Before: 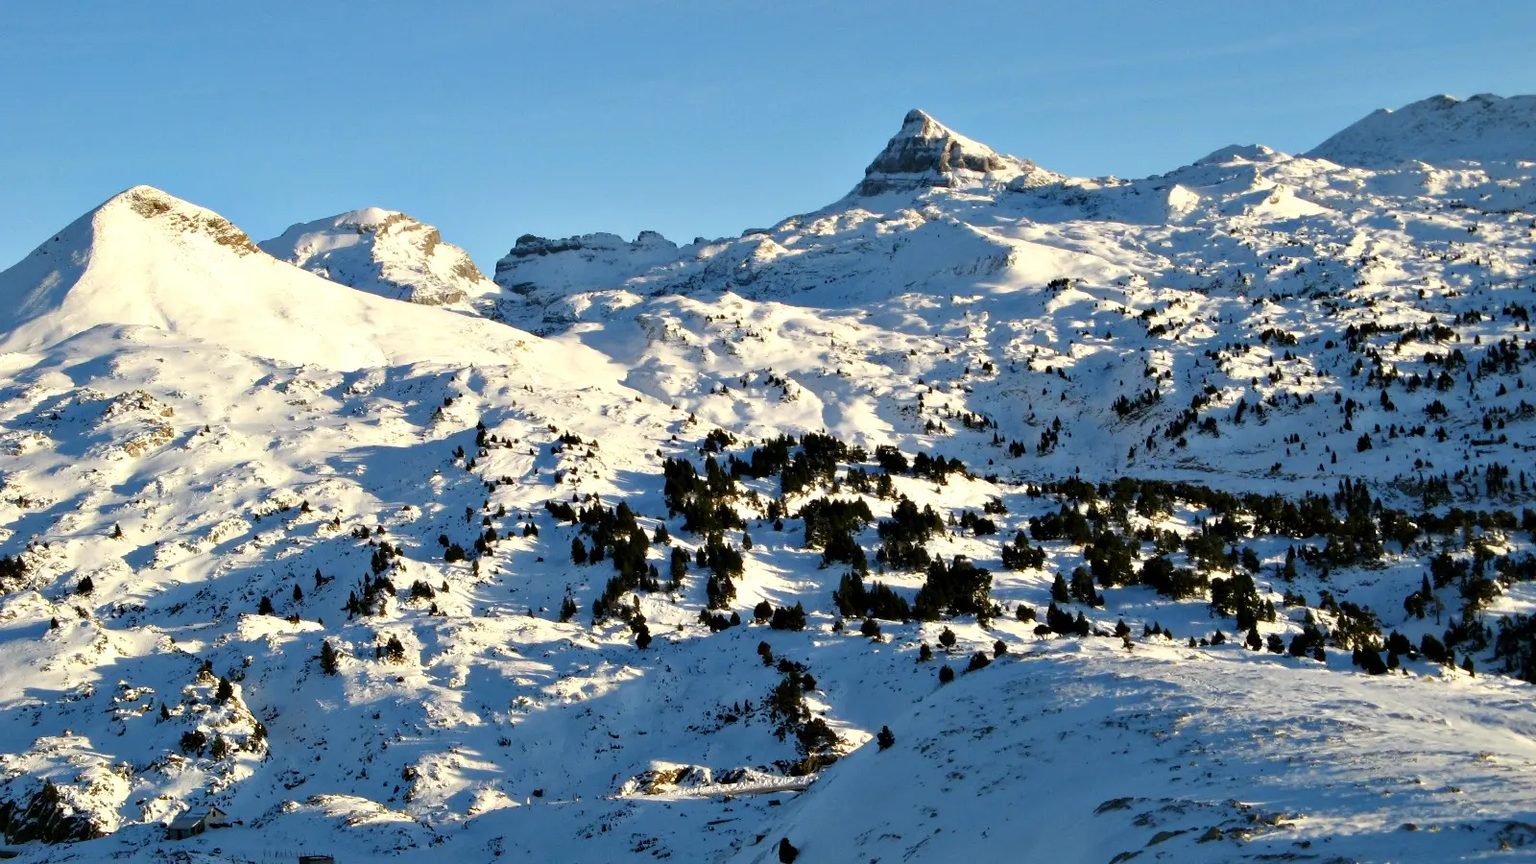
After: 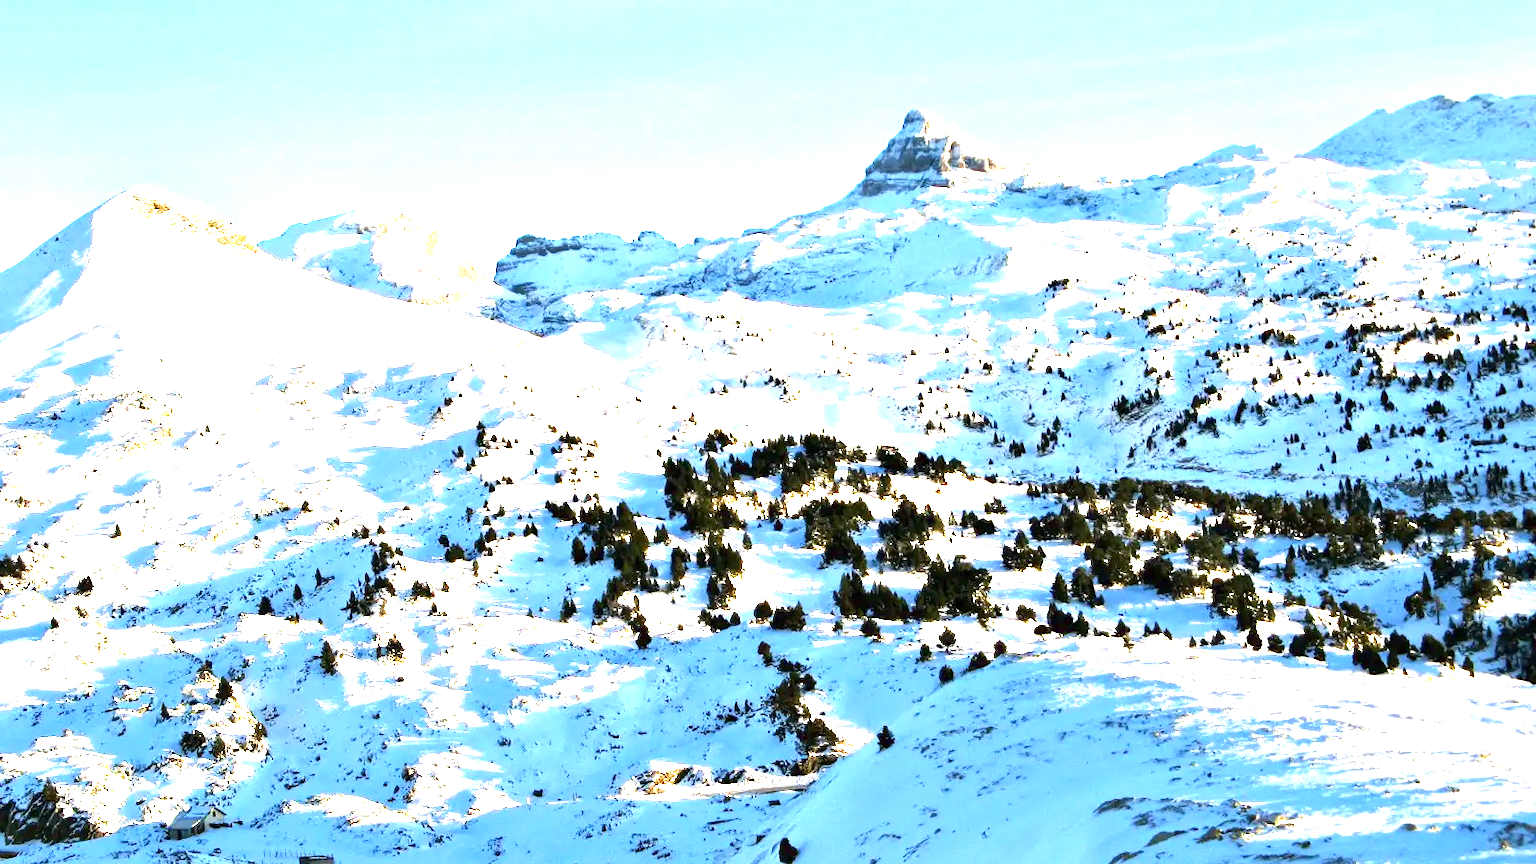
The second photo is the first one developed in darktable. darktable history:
exposure: black level correction 0, exposure 2.356 EV, compensate highlight preservation false
